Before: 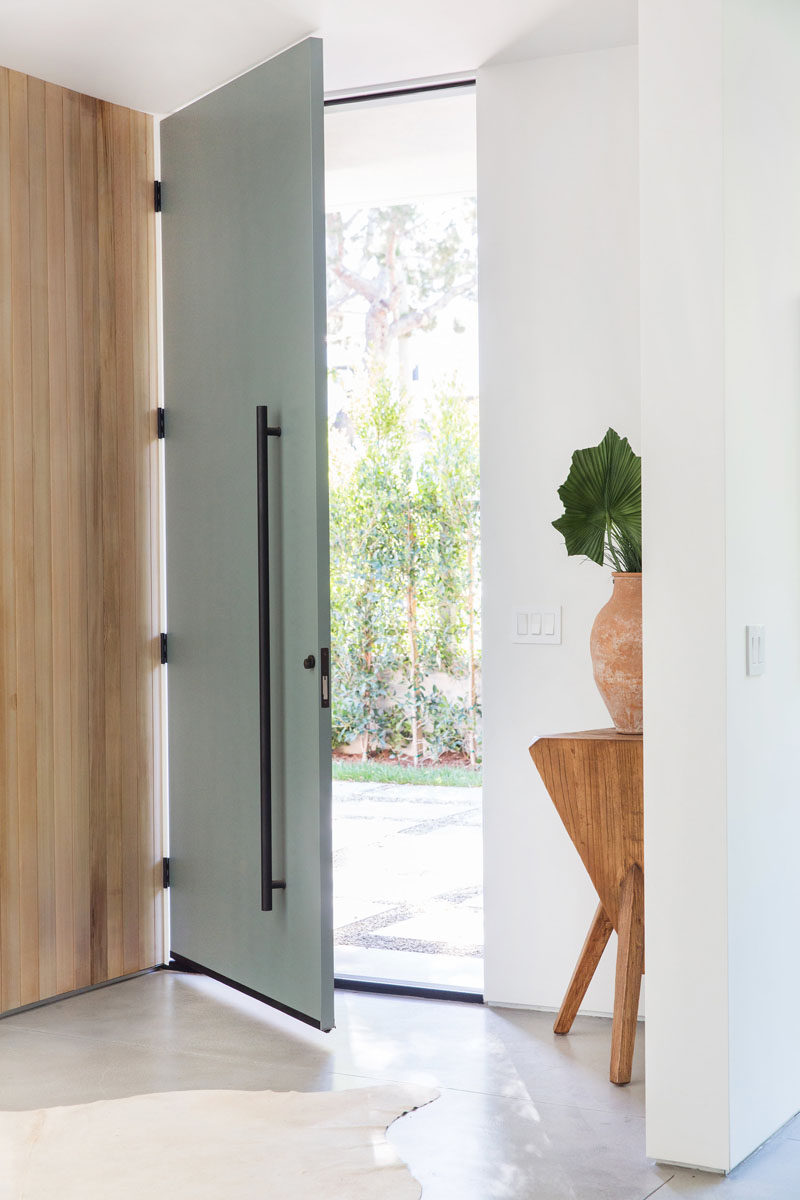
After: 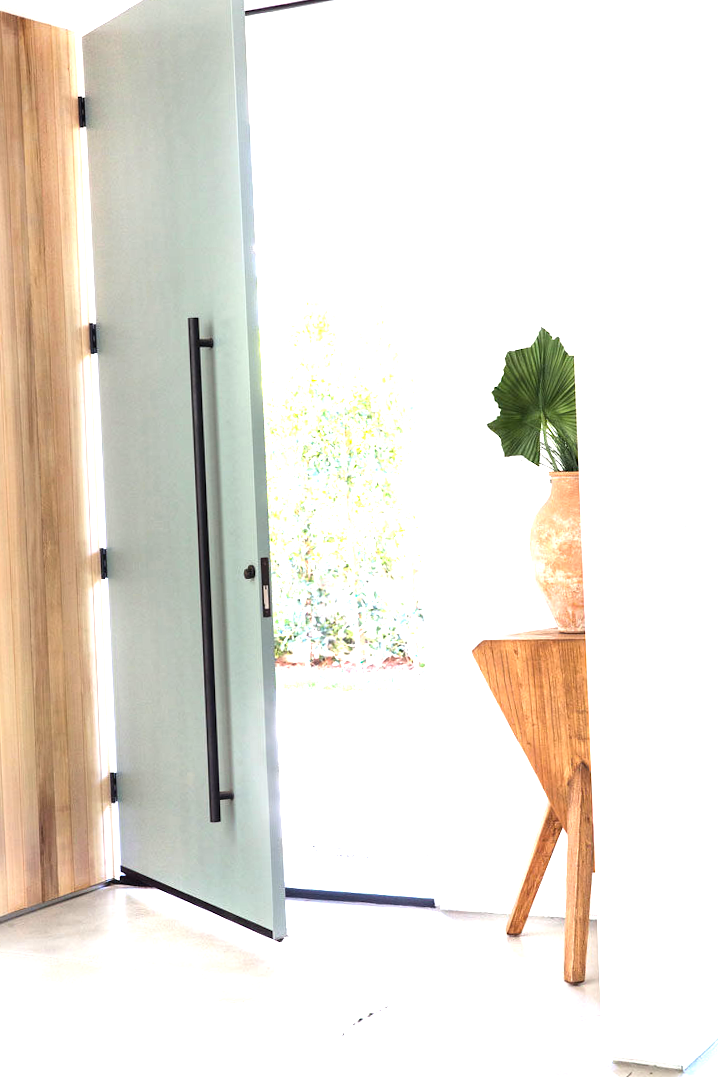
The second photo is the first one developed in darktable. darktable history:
crop and rotate: angle 1.96°, left 5.673%, top 5.673%
levels: levels [0.012, 0.367, 0.697]
